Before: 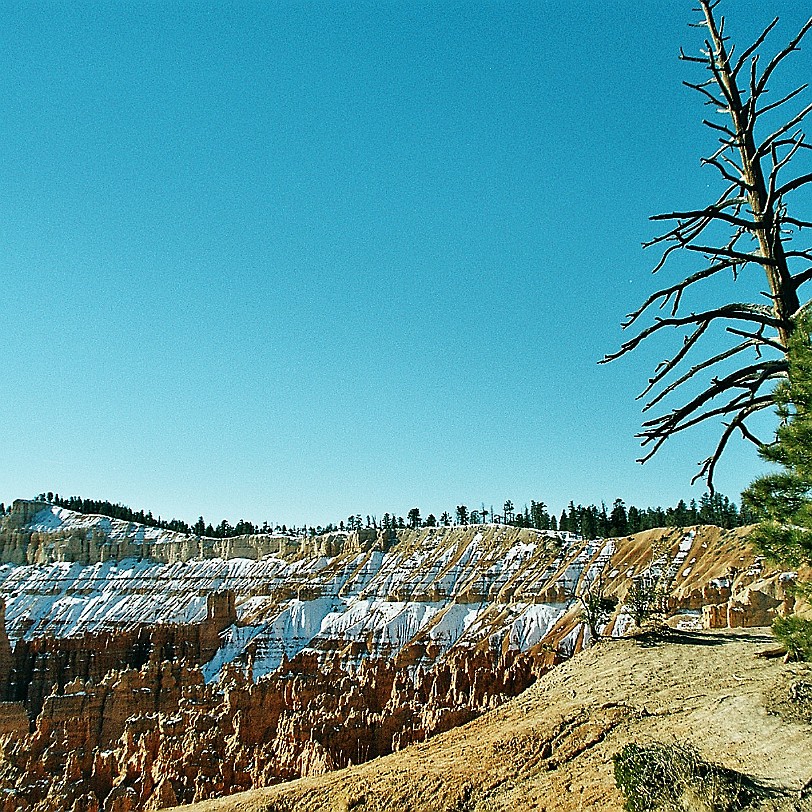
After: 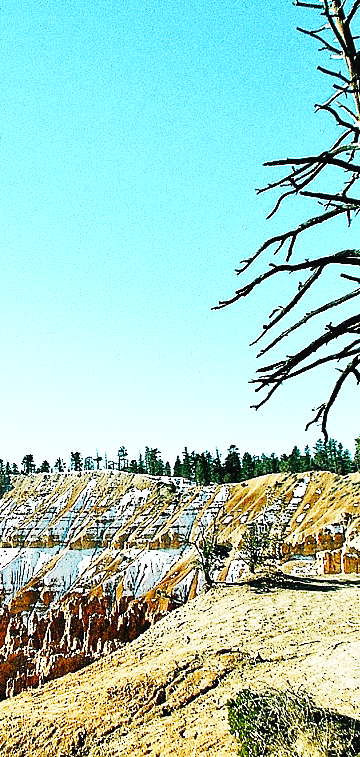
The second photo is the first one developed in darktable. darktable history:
exposure: compensate exposure bias true, compensate highlight preservation false
color zones: curves: ch0 [(0.25, 0.5) (0.463, 0.627) (0.484, 0.637) (0.75, 0.5)]
base curve: curves: ch0 [(0, 0.003) (0.001, 0.002) (0.006, 0.004) (0.02, 0.022) (0.048, 0.086) (0.094, 0.234) (0.162, 0.431) (0.258, 0.629) (0.385, 0.8) (0.548, 0.918) (0.751, 0.988) (1, 1)], preserve colors none
crop: left 47.593%, top 6.72%, right 8.015%
shadows and highlights: radius 128.2, shadows 21.18, highlights -22.29, low approximation 0.01
